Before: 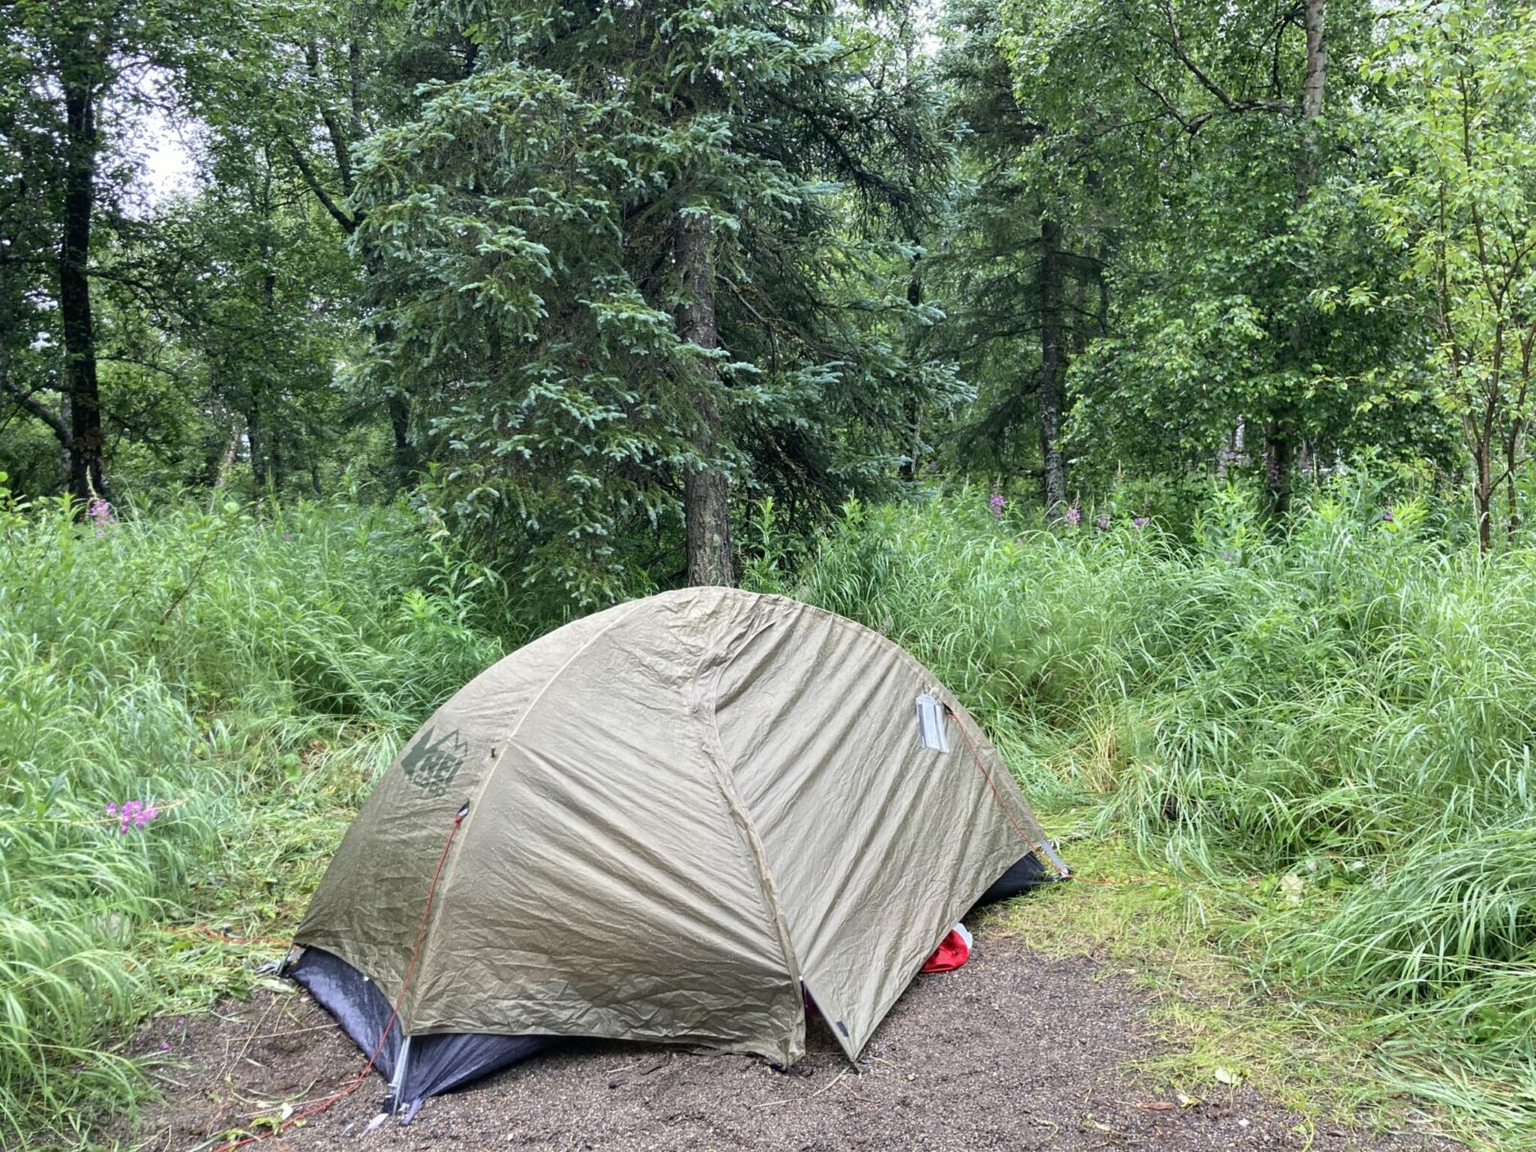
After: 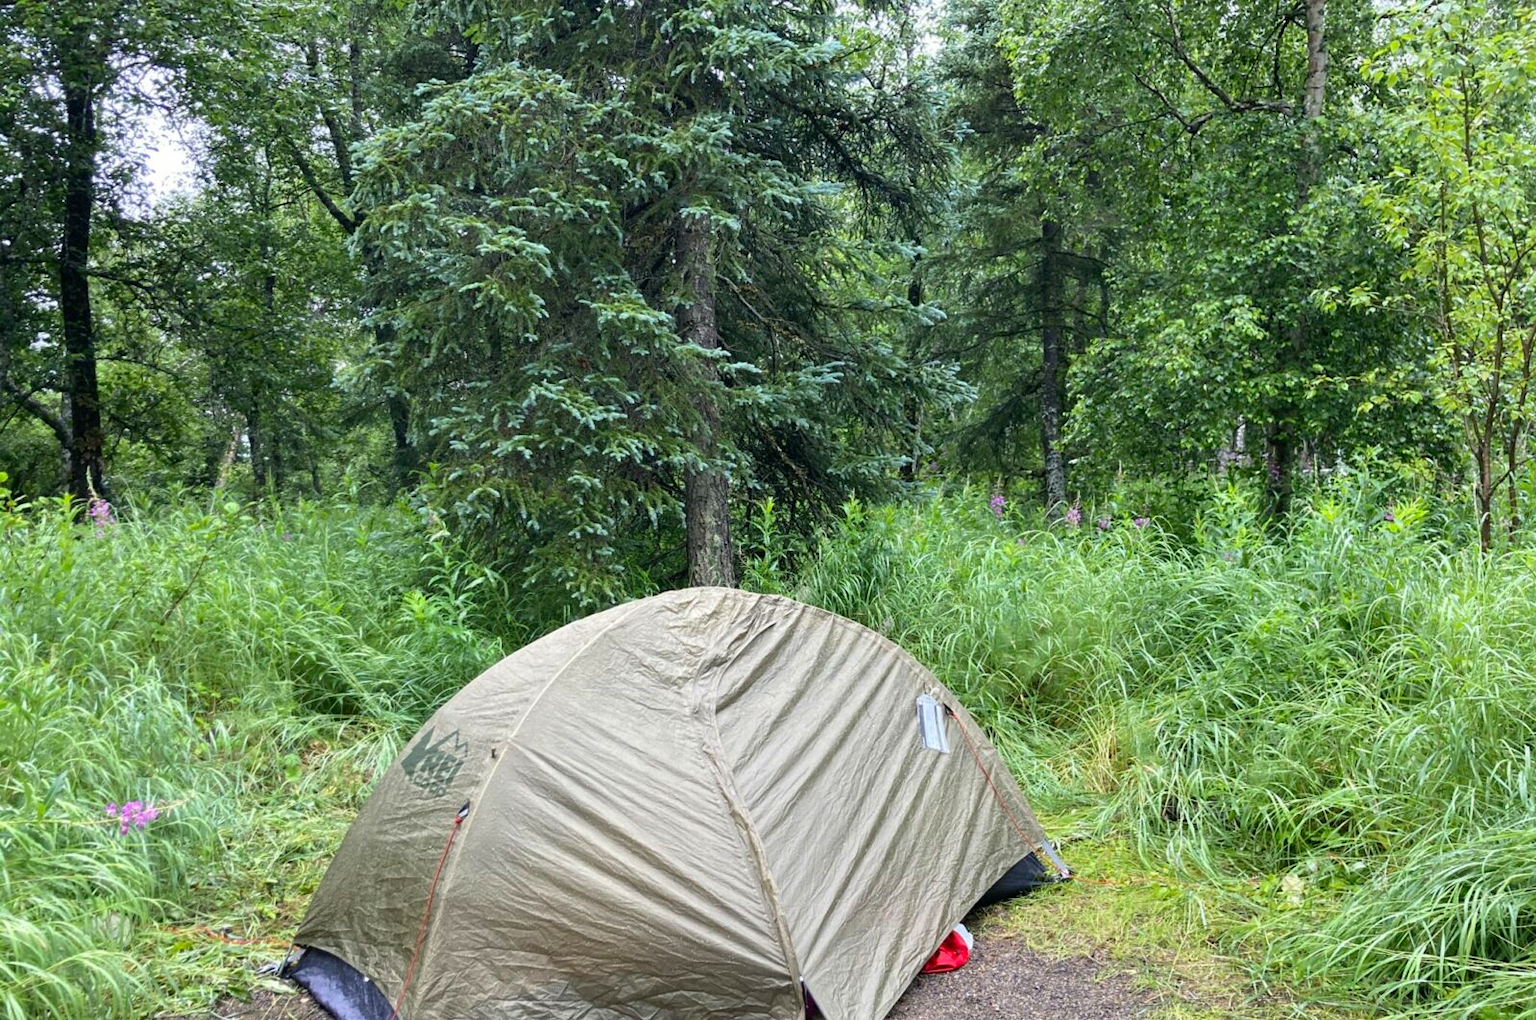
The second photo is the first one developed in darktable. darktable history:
crop and rotate: top 0%, bottom 11.49%
color balance: output saturation 120%
